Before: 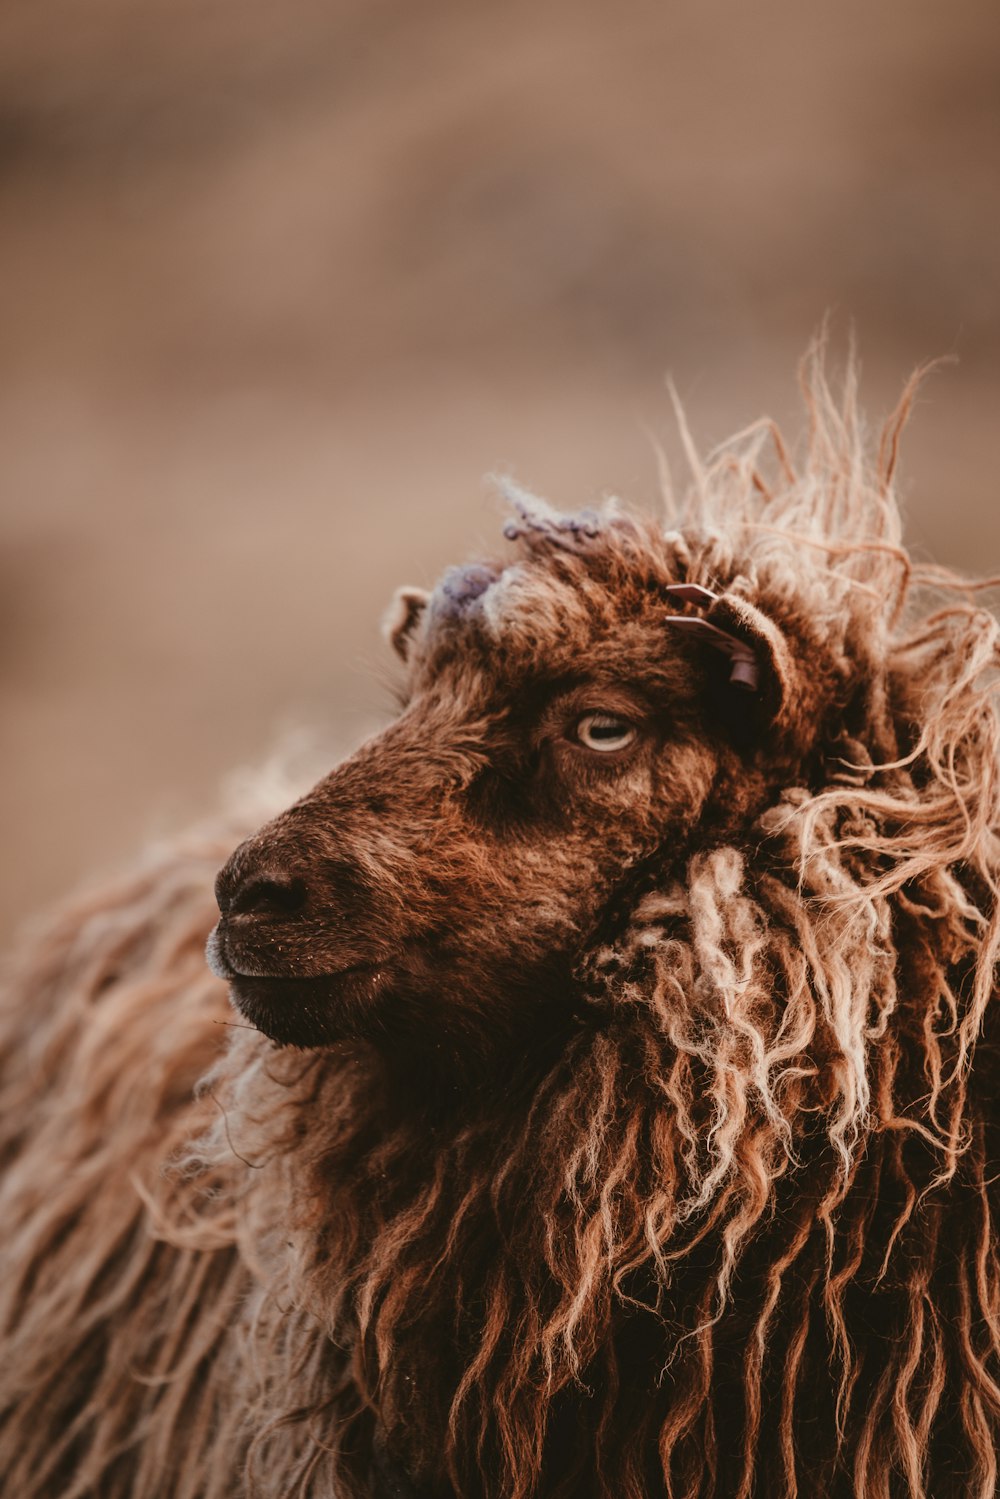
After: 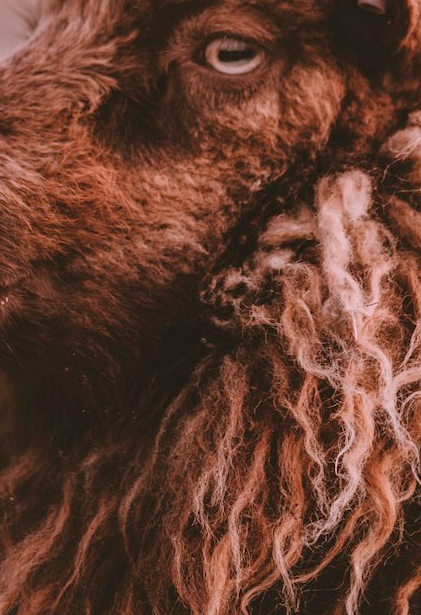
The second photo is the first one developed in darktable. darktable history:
shadows and highlights: on, module defaults
crop: left 37.221%, top 45.169%, right 20.63%, bottom 13.777%
white balance: red 1.066, blue 1.119
